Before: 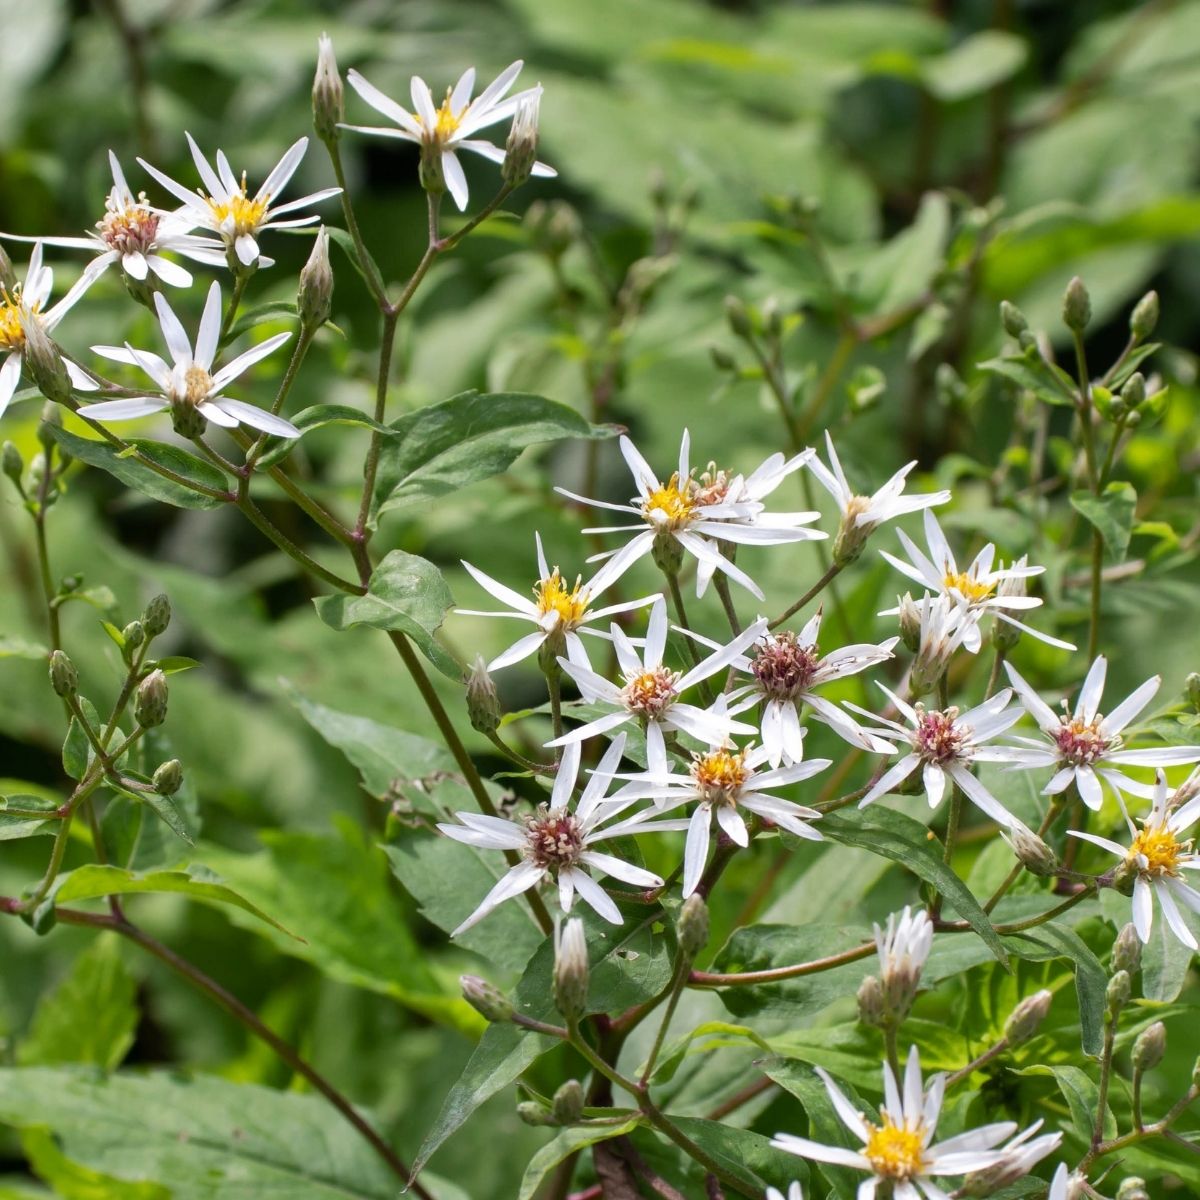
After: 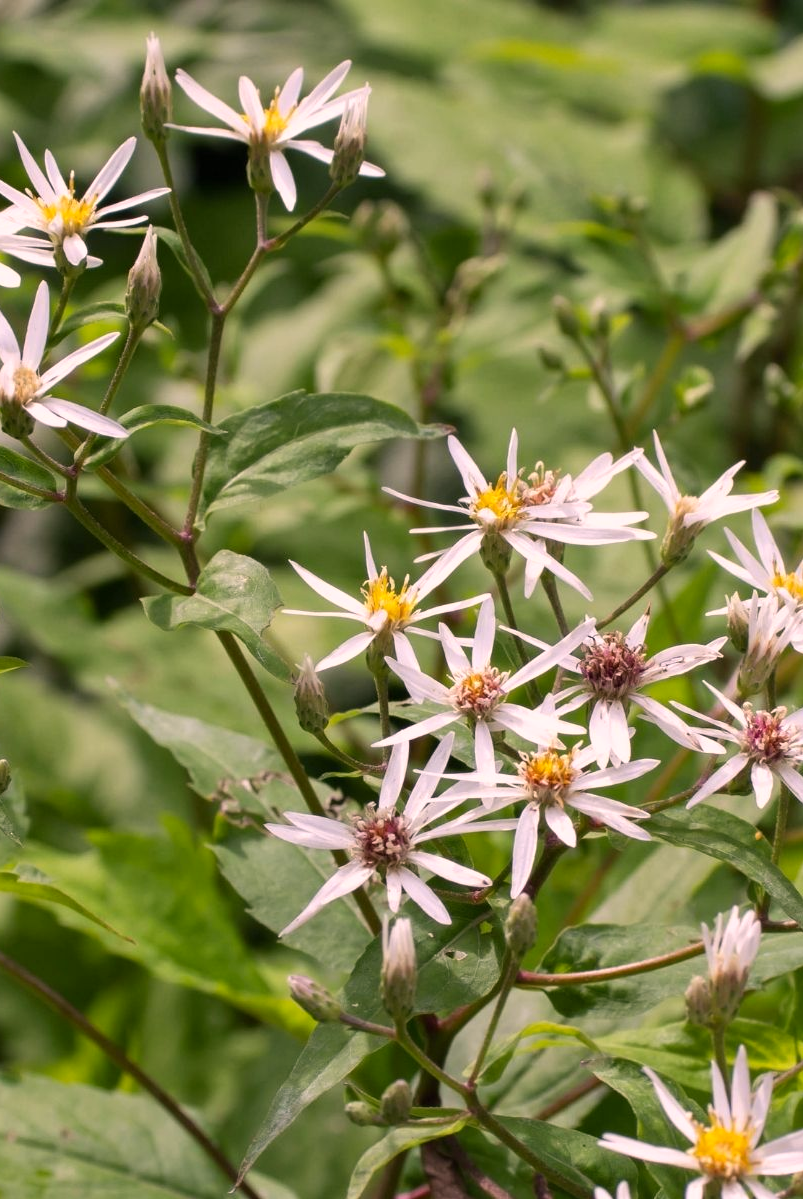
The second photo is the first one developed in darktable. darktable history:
color correction: highlights a* 12.67, highlights b* 5.55
crop and rotate: left 14.413%, right 18.592%
